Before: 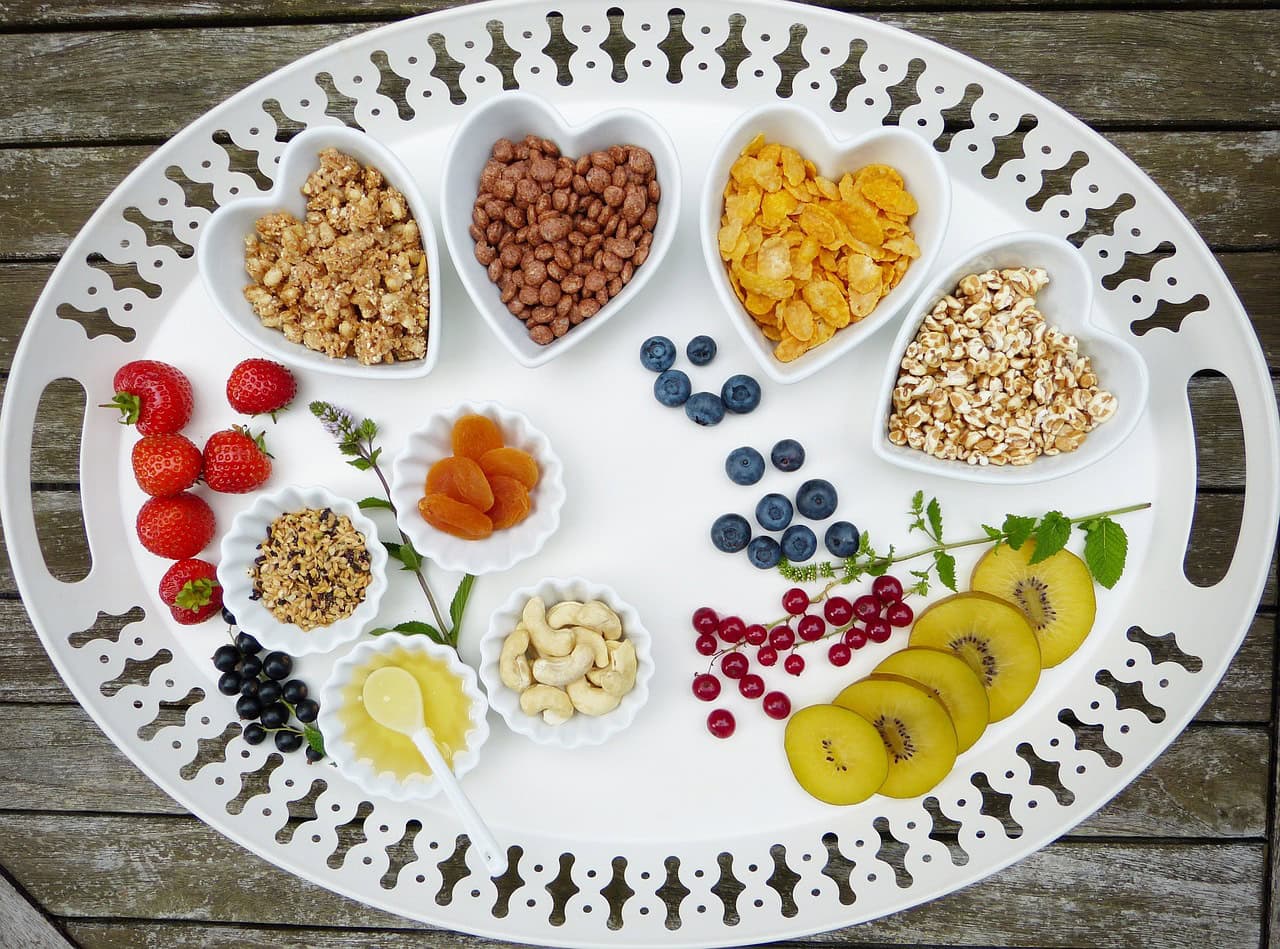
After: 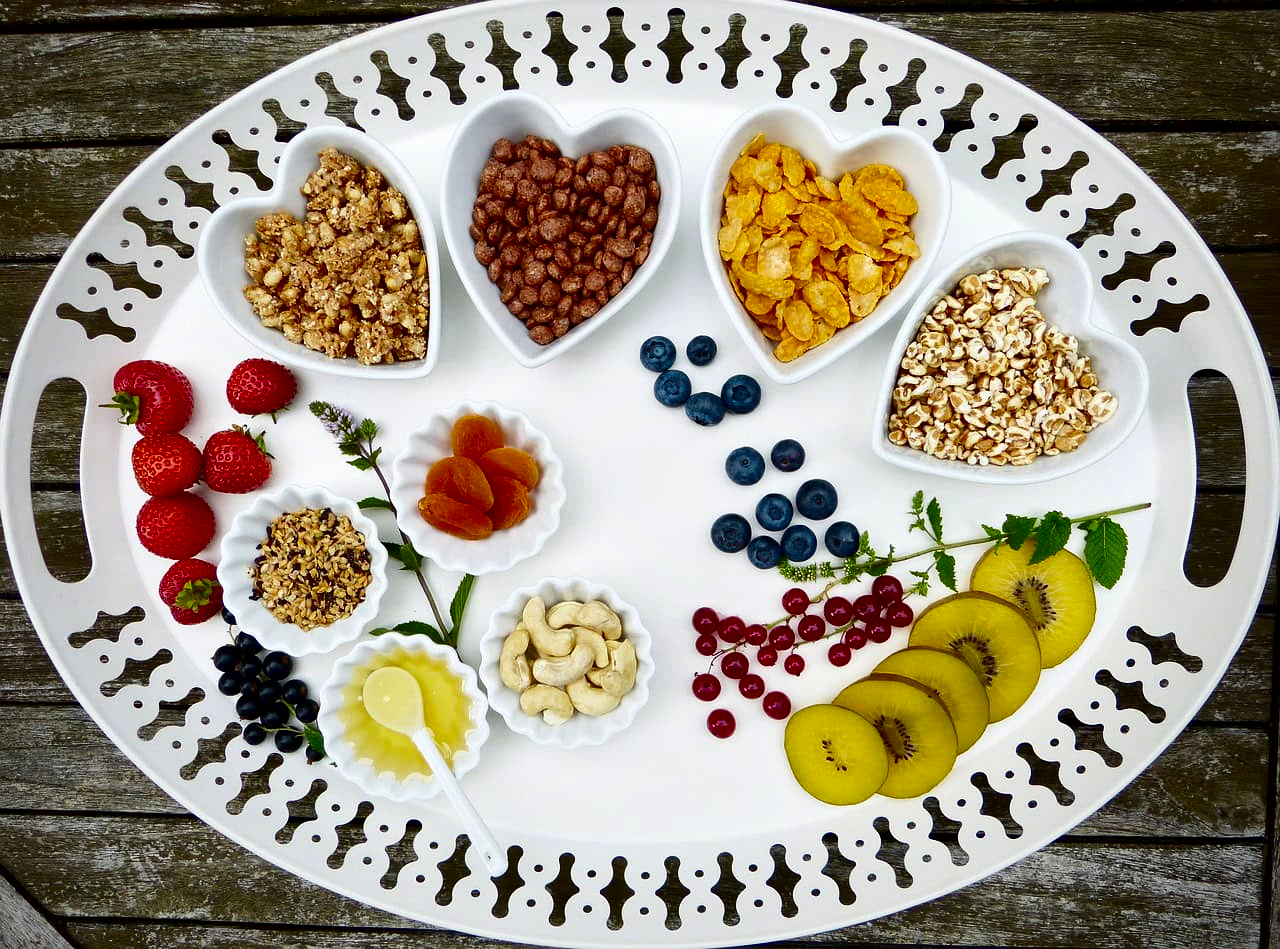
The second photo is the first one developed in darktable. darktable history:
tone equalizer: on, module defaults
contrast brightness saturation: contrast 0.222, brightness -0.191, saturation 0.232
exposure: exposure -0.051 EV, compensate exposure bias true, compensate highlight preservation false
local contrast: mode bilateral grid, contrast 21, coarseness 49, detail 130%, midtone range 0.2
